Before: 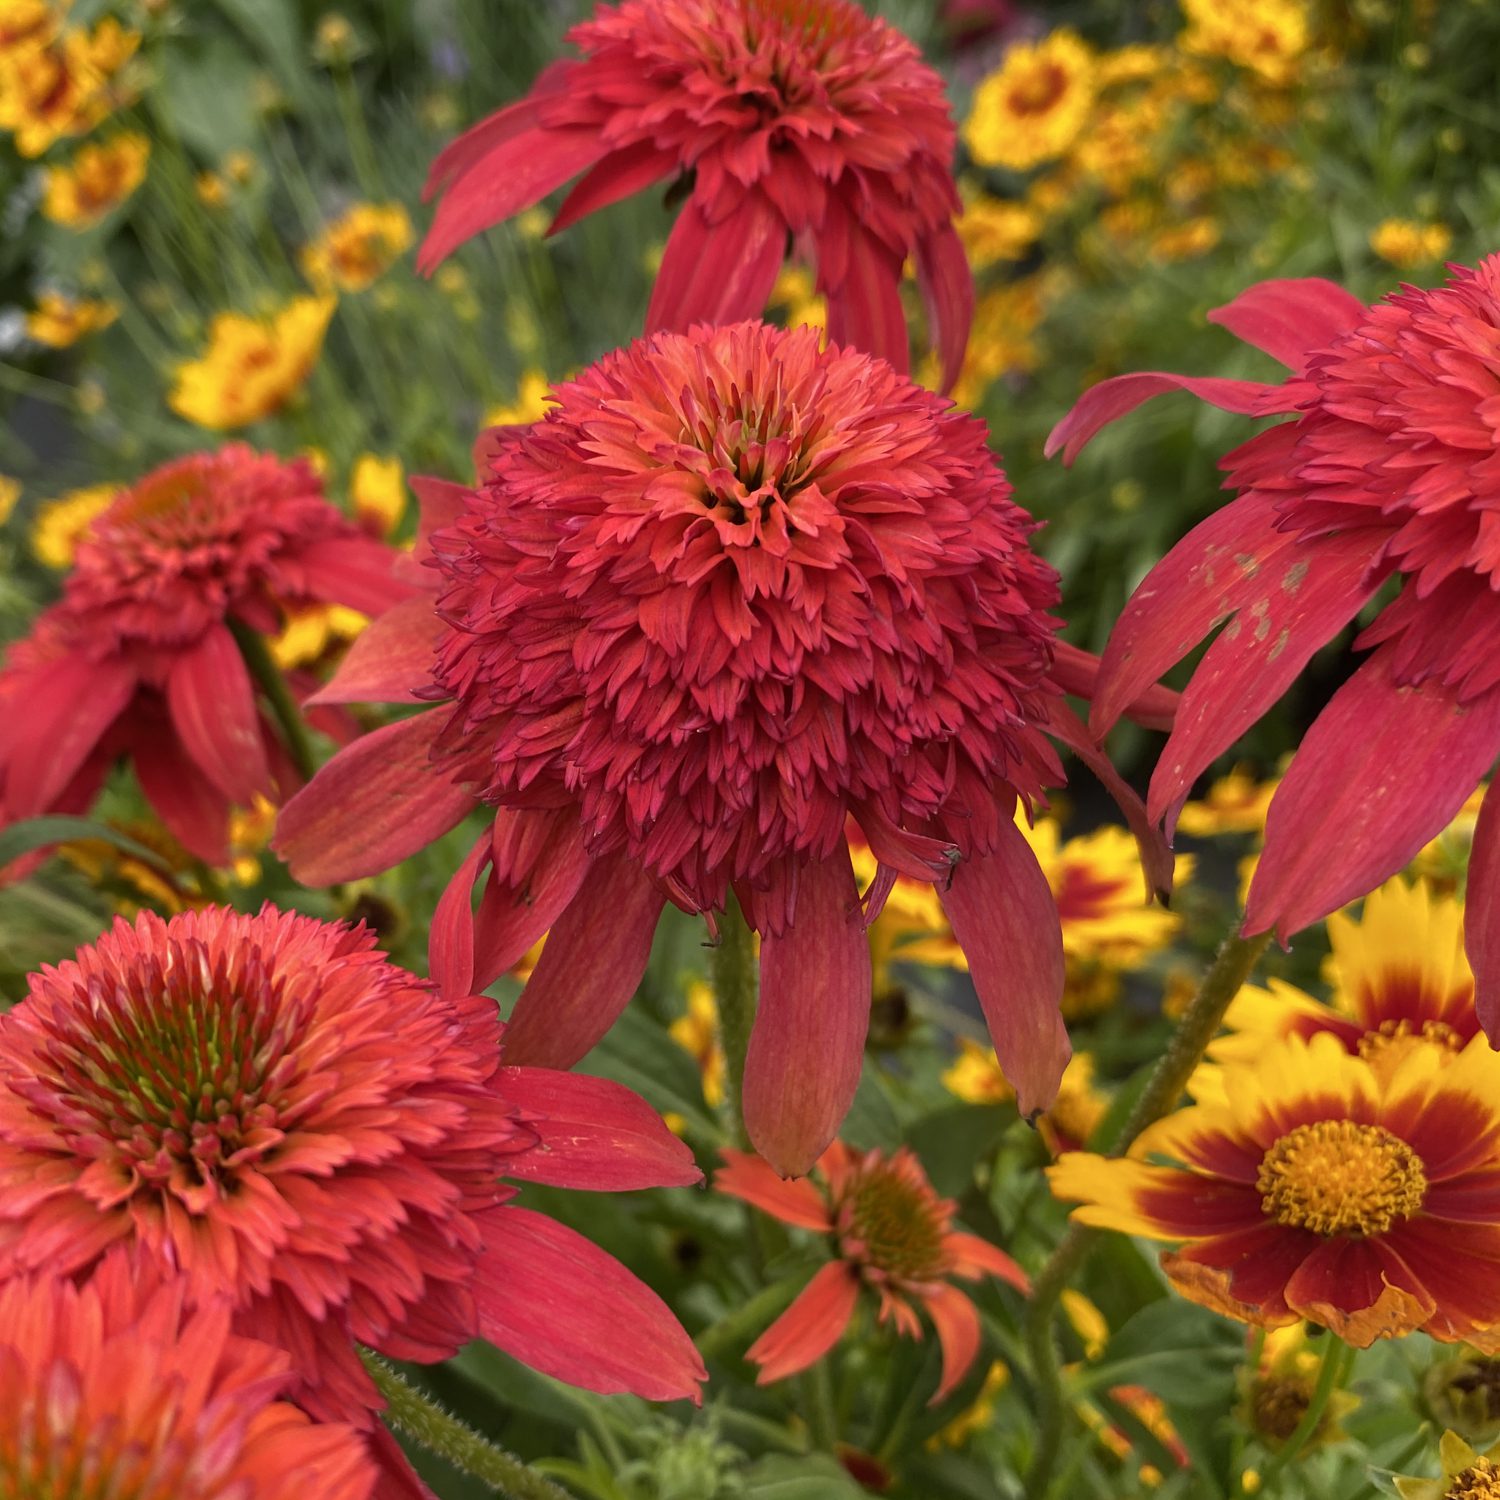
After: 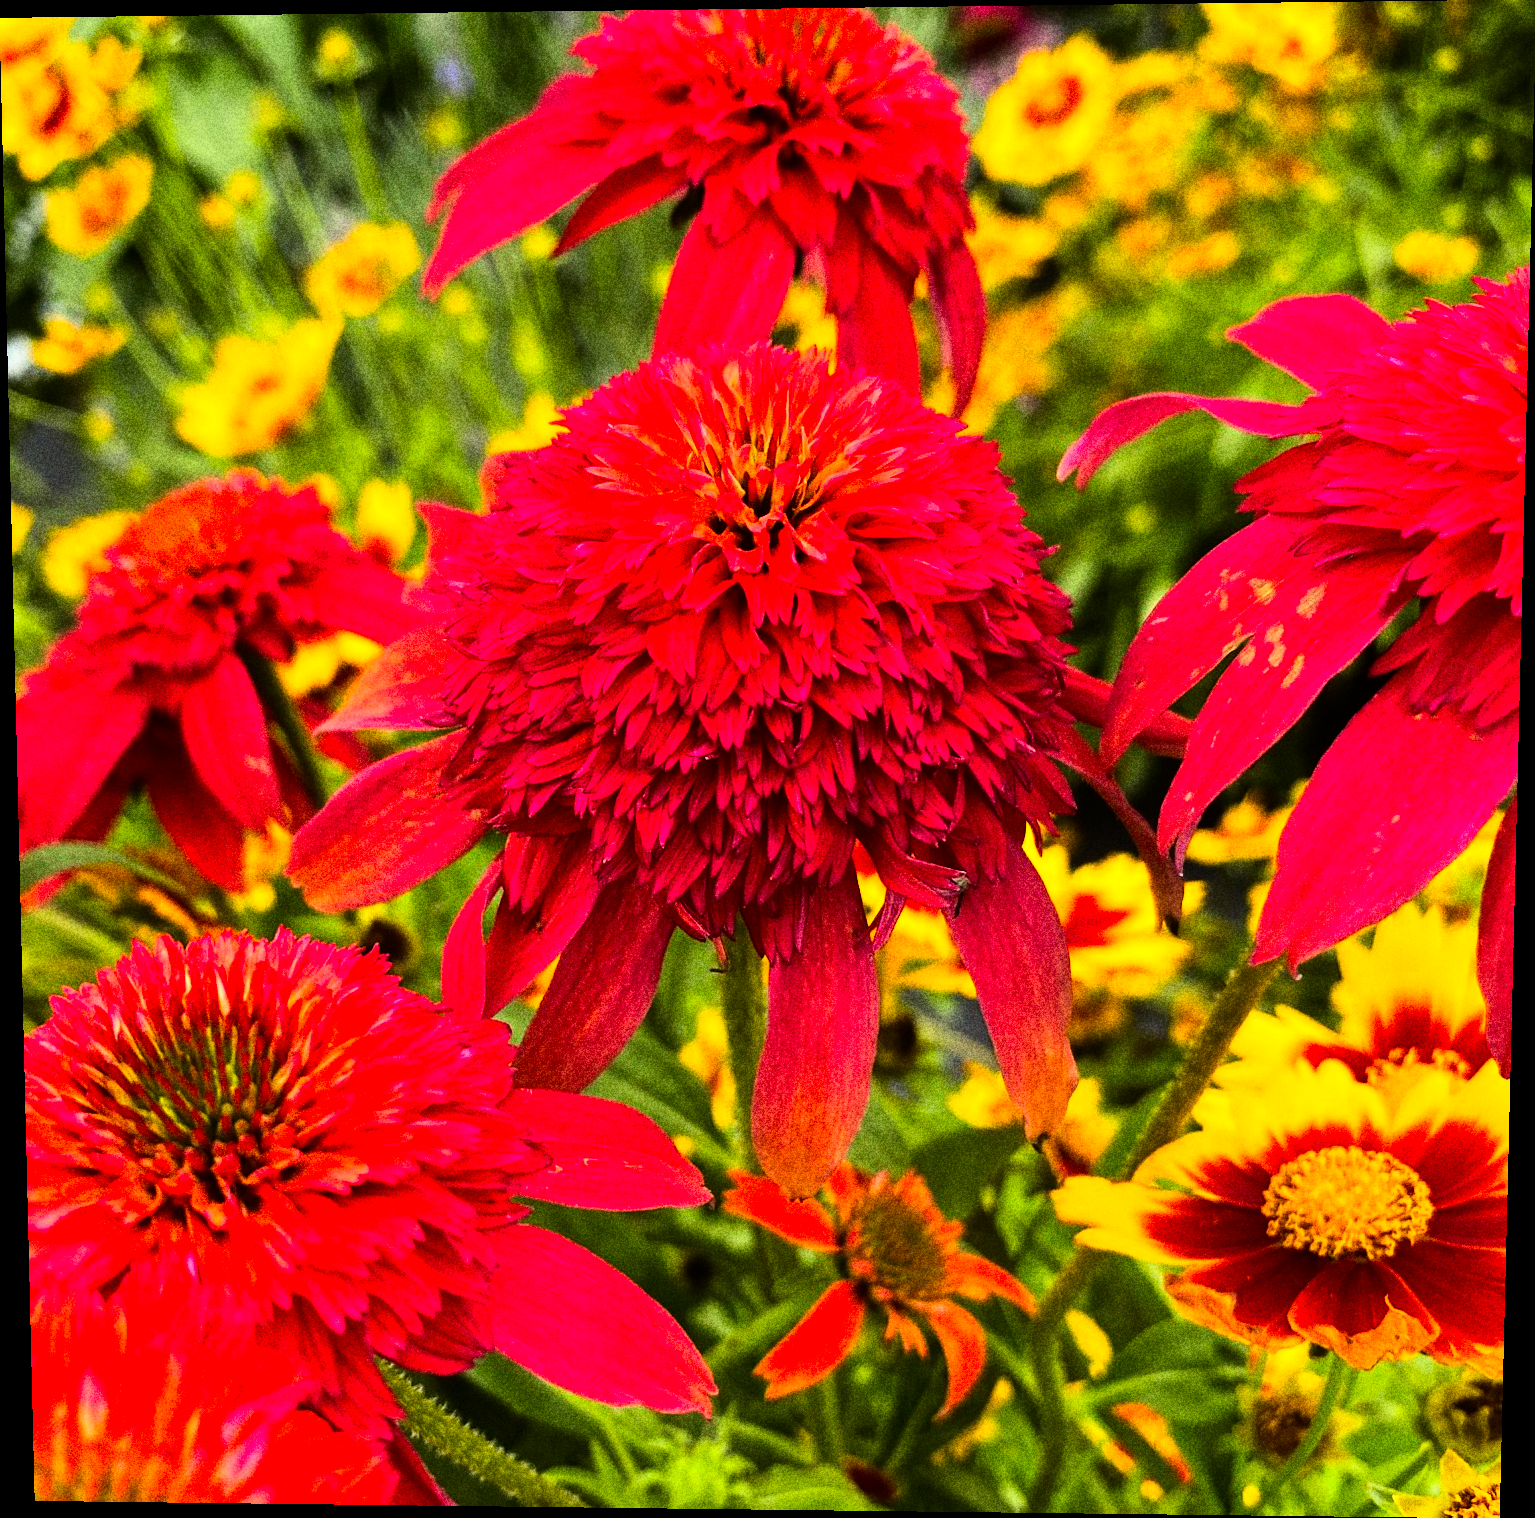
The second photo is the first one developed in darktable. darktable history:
rotate and perspective: lens shift (vertical) 0.048, lens shift (horizontal) -0.024, automatic cropping off
rgb curve: curves: ch0 [(0, 0) (0.21, 0.15) (0.24, 0.21) (0.5, 0.75) (0.75, 0.96) (0.89, 0.99) (1, 1)]; ch1 [(0, 0.02) (0.21, 0.13) (0.25, 0.2) (0.5, 0.67) (0.75, 0.9) (0.89, 0.97) (1, 1)]; ch2 [(0, 0.02) (0.21, 0.13) (0.25, 0.2) (0.5, 0.67) (0.75, 0.9) (0.89, 0.97) (1, 1)], compensate middle gray true
color contrast: green-magenta contrast 1.55, blue-yellow contrast 1.83
color correction: highlights a* -2.68, highlights b* 2.57
grain: coarseness 10.62 ISO, strength 55.56%
